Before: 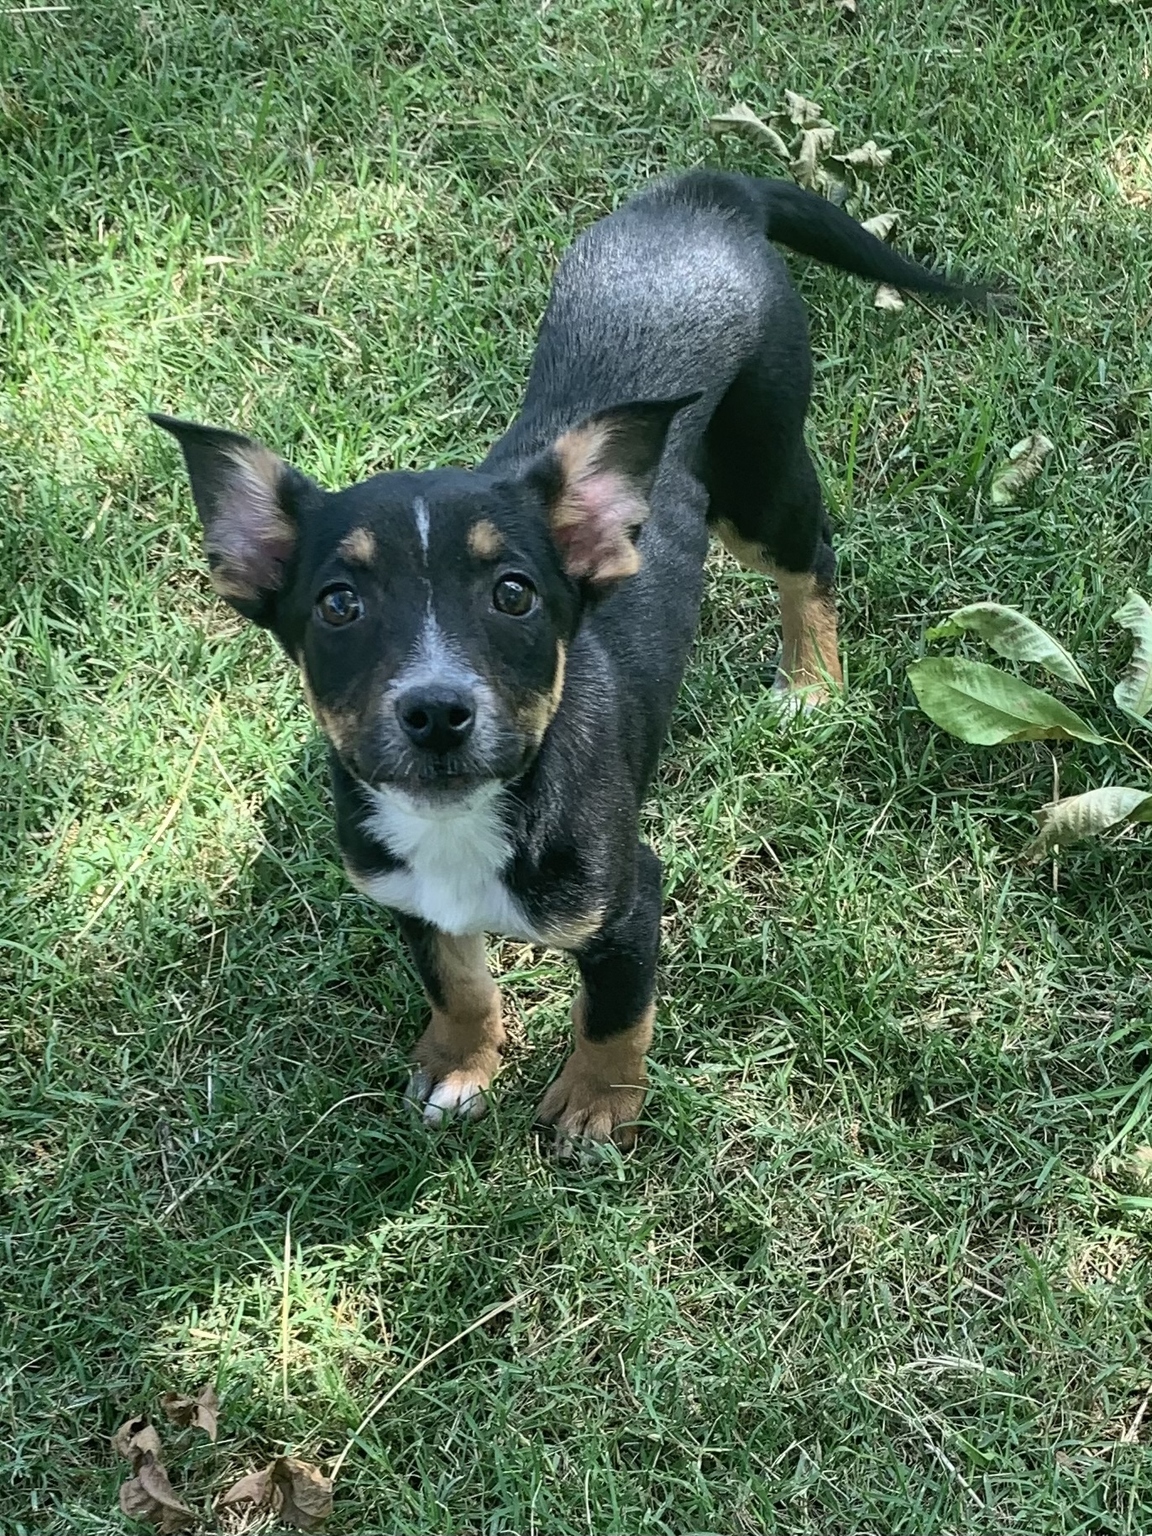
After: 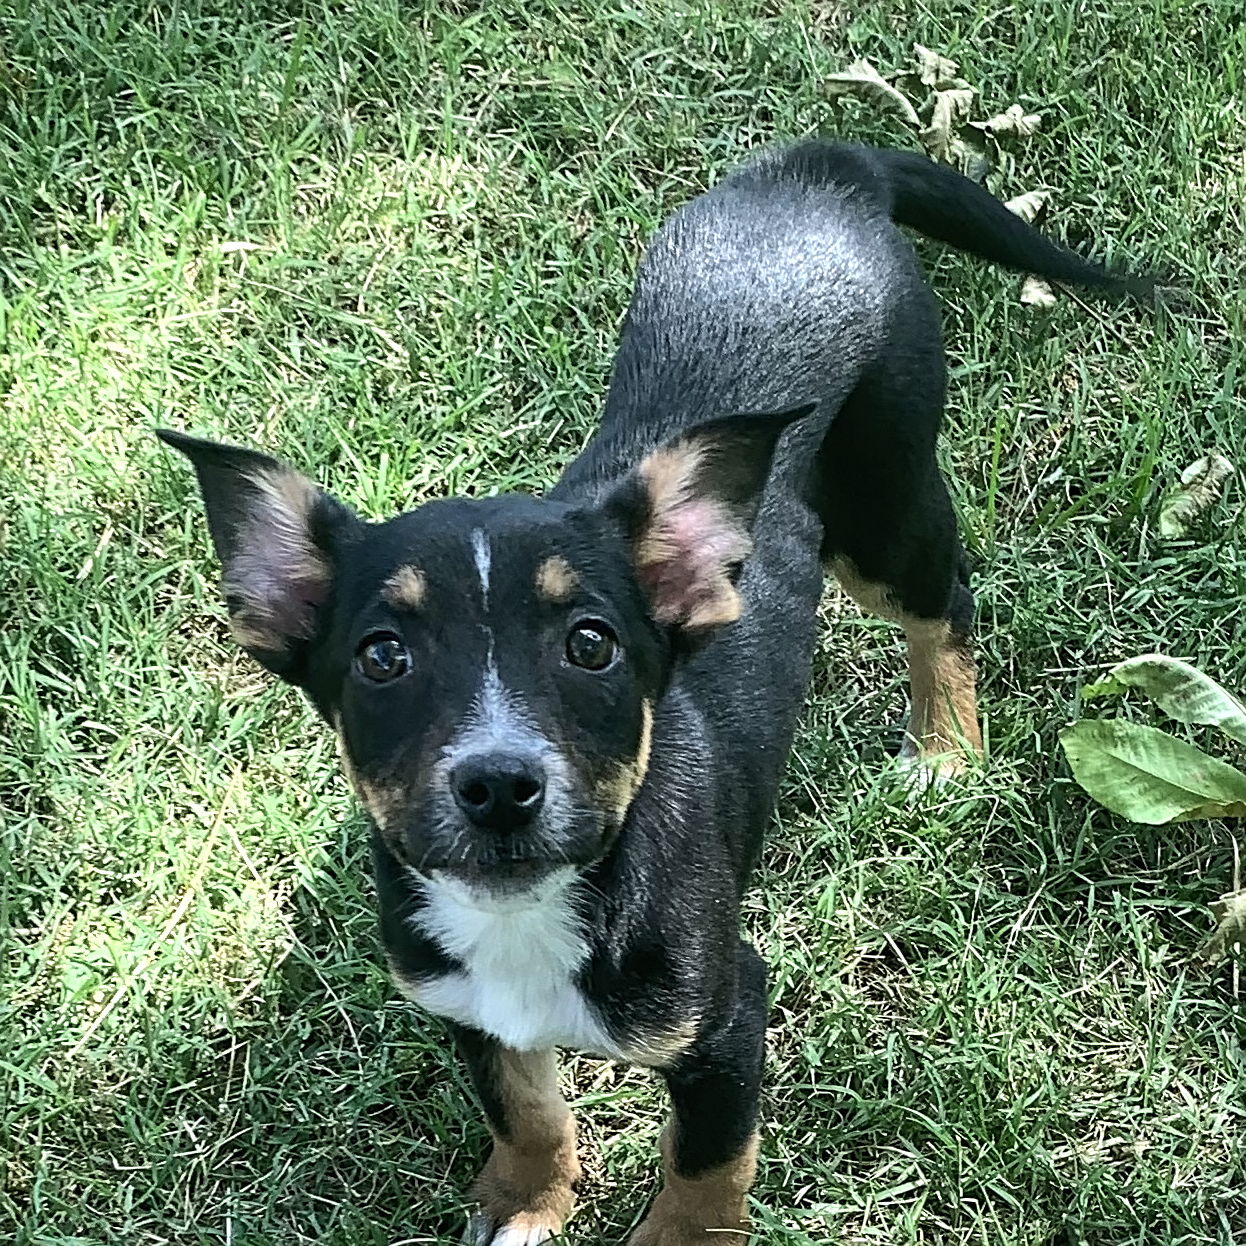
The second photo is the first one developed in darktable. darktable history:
sharpen: on, module defaults
crop: left 1.577%, top 3.46%, right 7.567%, bottom 28.409%
tone equalizer: -8 EV -0.444 EV, -7 EV -0.42 EV, -6 EV -0.33 EV, -5 EV -0.242 EV, -3 EV 0.222 EV, -2 EV 0.327 EV, -1 EV 0.364 EV, +0 EV 0.389 EV, edges refinement/feathering 500, mask exposure compensation -1.57 EV, preserve details no
